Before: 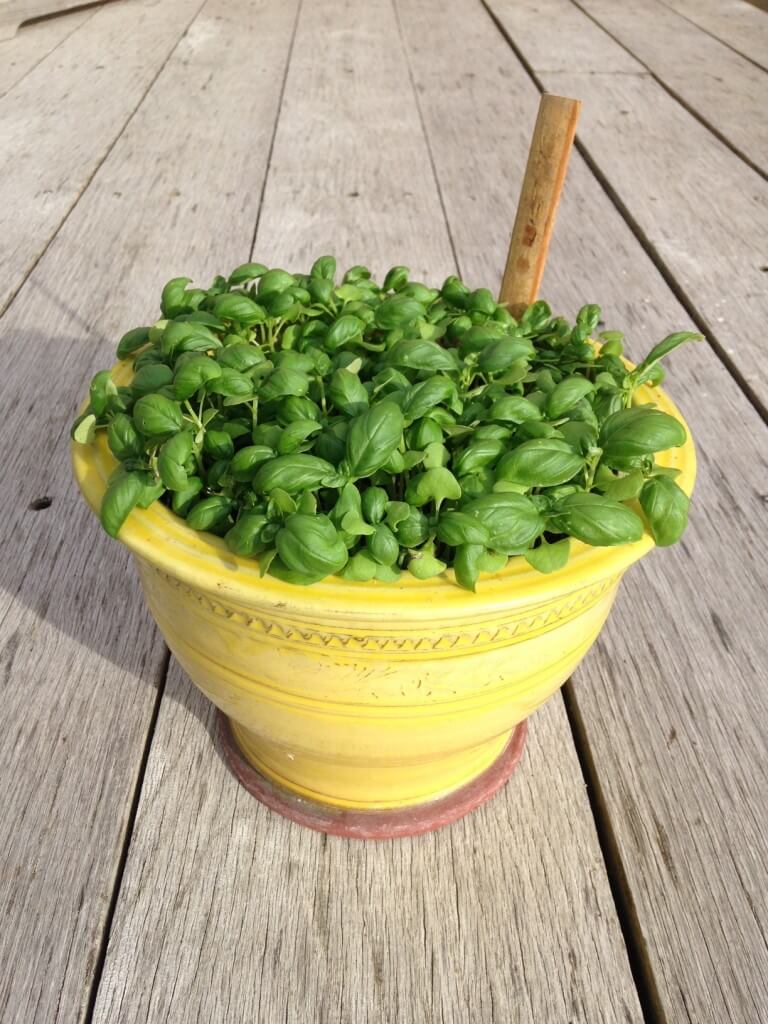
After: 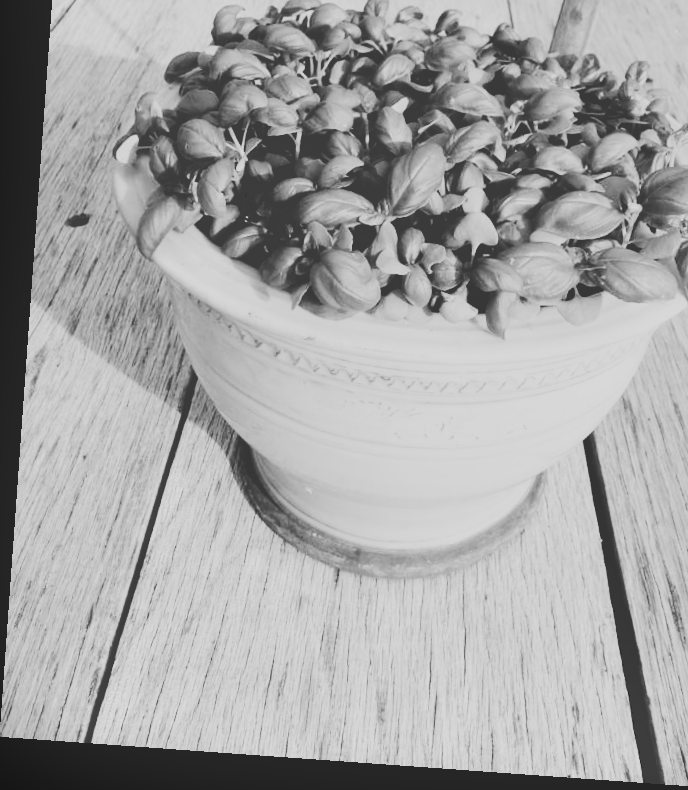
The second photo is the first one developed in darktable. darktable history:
shadows and highlights: shadows -88.03, highlights -35.45, shadows color adjustment 99.15%, highlights color adjustment 0%, soften with gaussian
crop: top 26.531%, right 17.959%
contrast brightness saturation: contrast 0.1, brightness 0.02, saturation 0.02
rotate and perspective: rotation 4.1°, automatic cropping off
monochrome: on, module defaults
filmic rgb: black relative exposure -6.15 EV, white relative exposure 6.96 EV, hardness 2.23, color science v6 (2022)
haze removal: strength -0.1, adaptive false
tone curve: curves: ch0 [(0, 0) (0.003, 0.26) (0.011, 0.26) (0.025, 0.26) (0.044, 0.257) (0.069, 0.257) (0.1, 0.257) (0.136, 0.255) (0.177, 0.258) (0.224, 0.272) (0.277, 0.294) (0.335, 0.346) (0.399, 0.422) (0.468, 0.536) (0.543, 0.657) (0.623, 0.757) (0.709, 0.823) (0.801, 0.872) (0.898, 0.92) (1, 1)], preserve colors none
